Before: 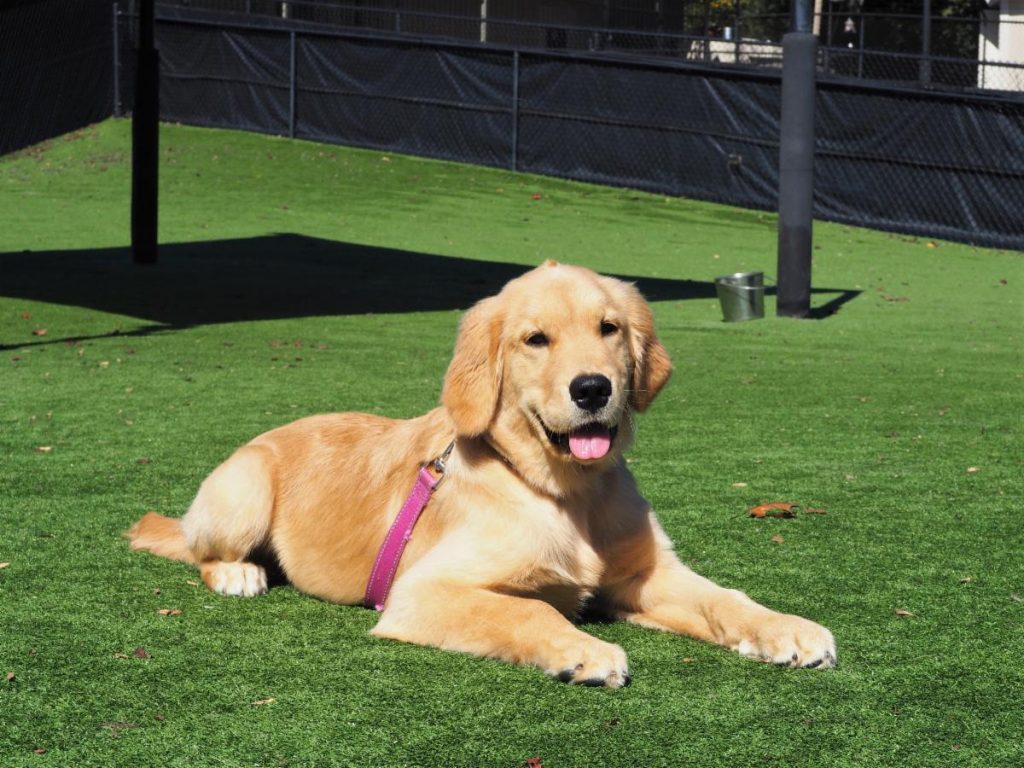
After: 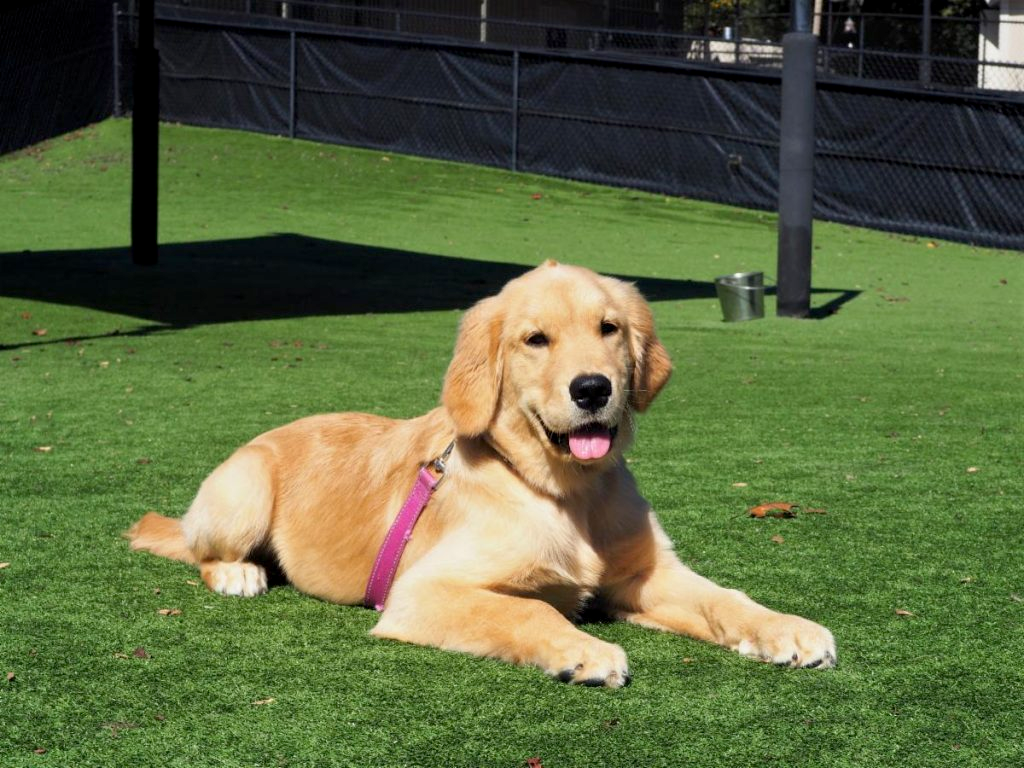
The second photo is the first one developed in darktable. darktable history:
exposure: black level correction 0.004, exposure 0.017 EV, compensate exposure bias true, compensate highlight preservation false
